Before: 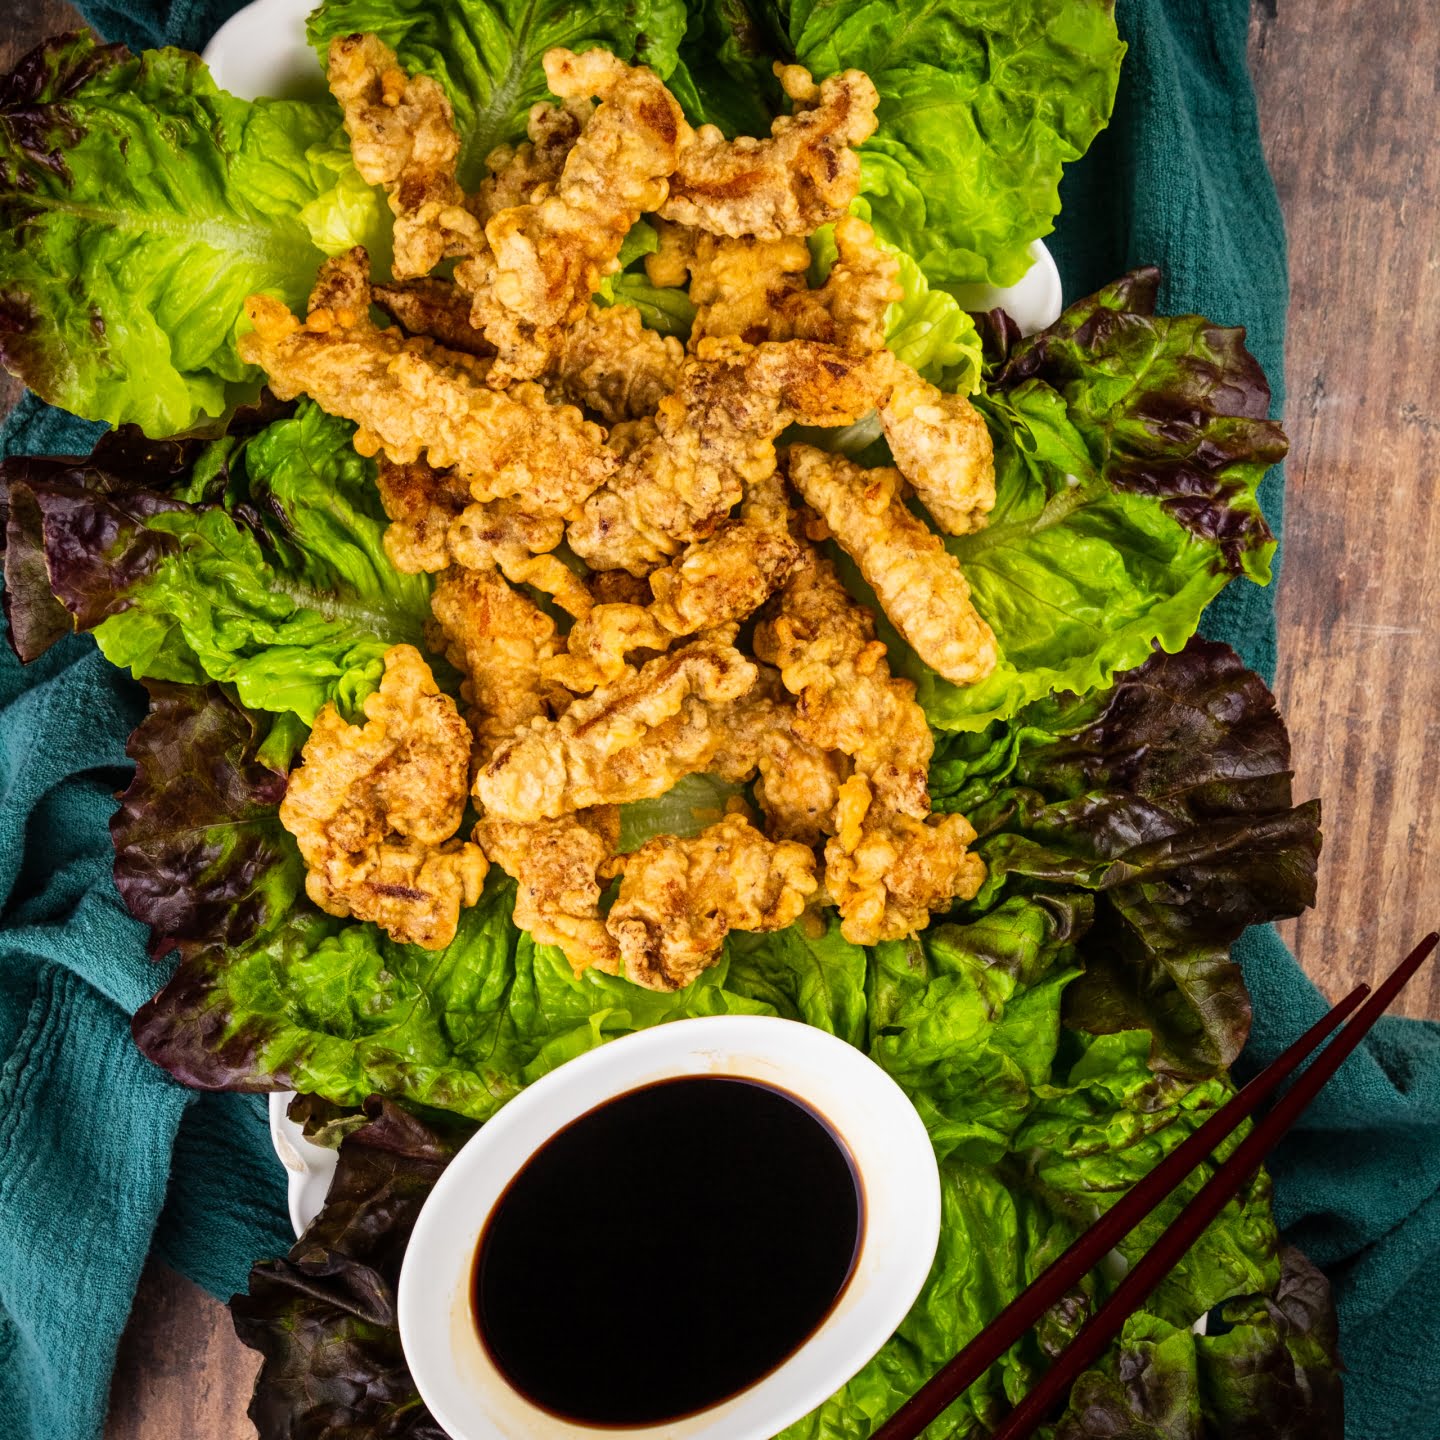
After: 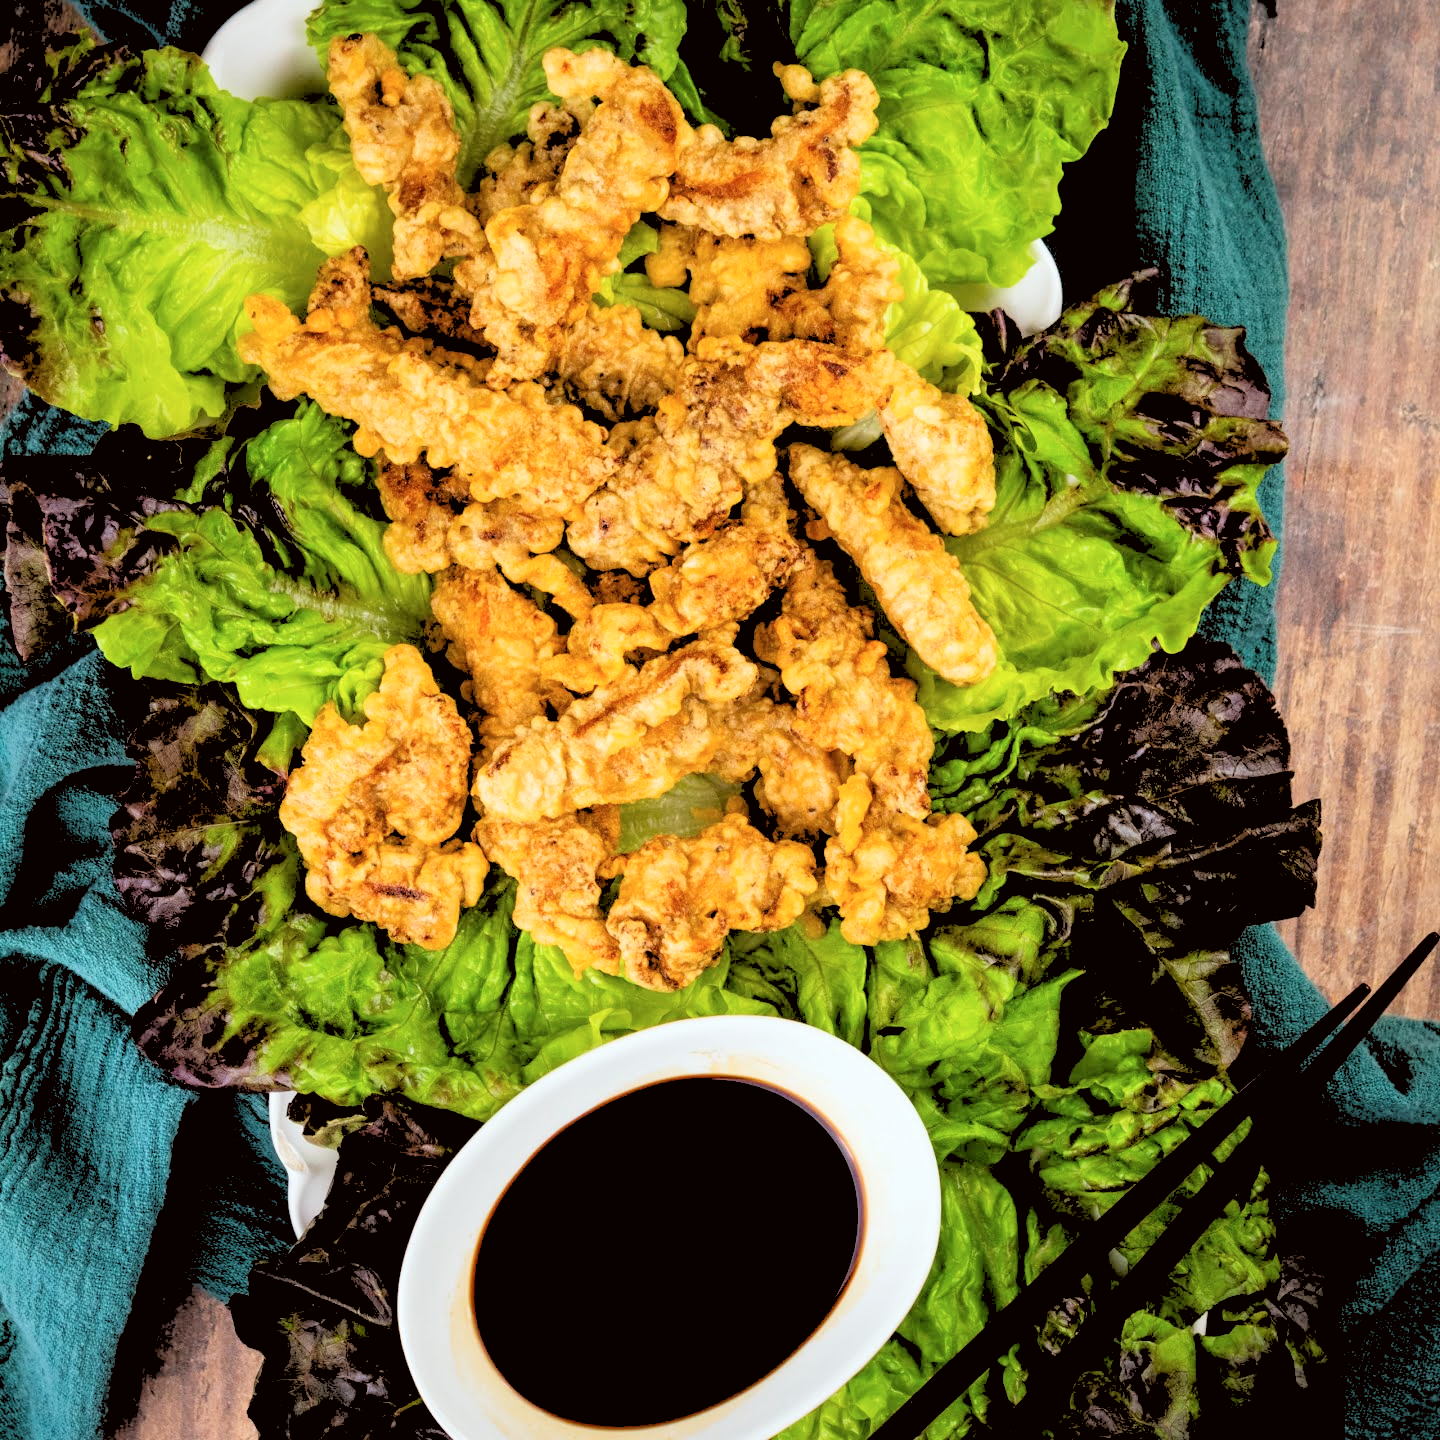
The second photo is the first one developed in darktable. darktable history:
contrast brightness saturation: contrast 0.01, saturation -0.05
color correction: highlights a* -2.73, highlights b* -2.09, shadows a* 2.41, shadows b* 2.73
rgb levels: levels [[0.027, 0.429, 0.996], [0, 0.5, 1], [0, 0.5, 1]]
